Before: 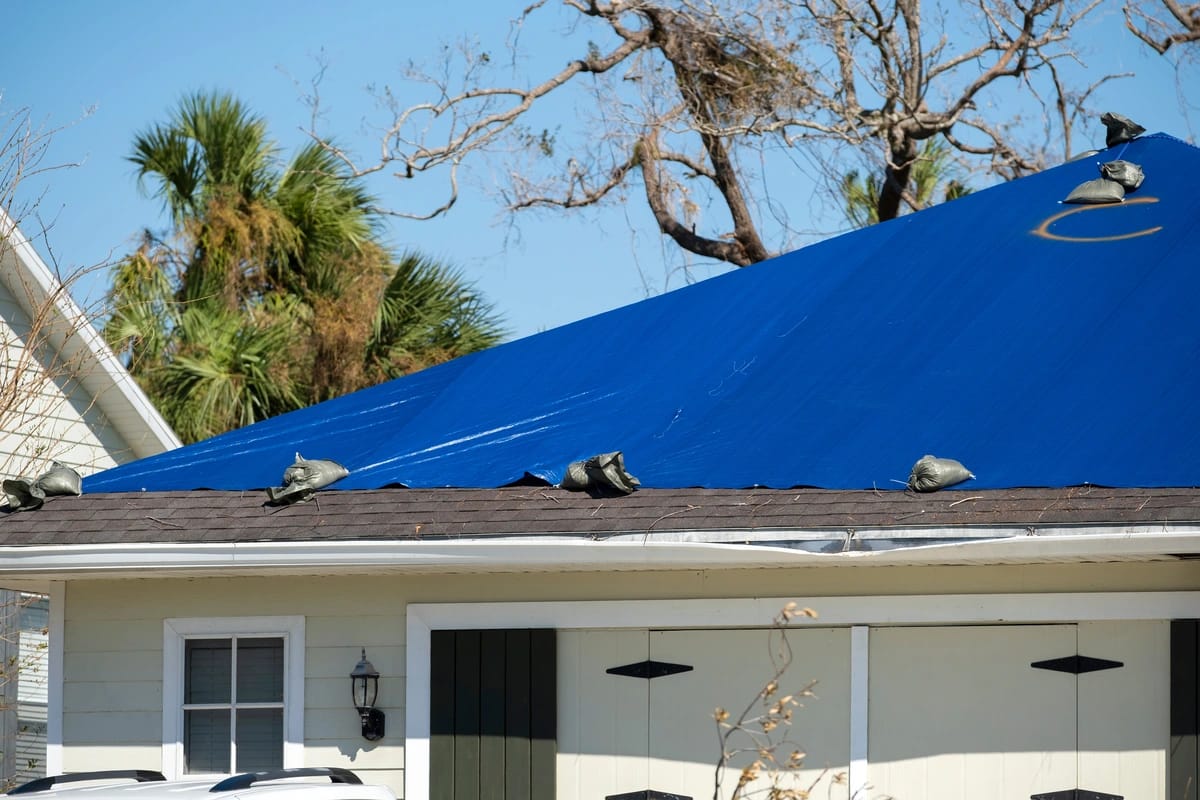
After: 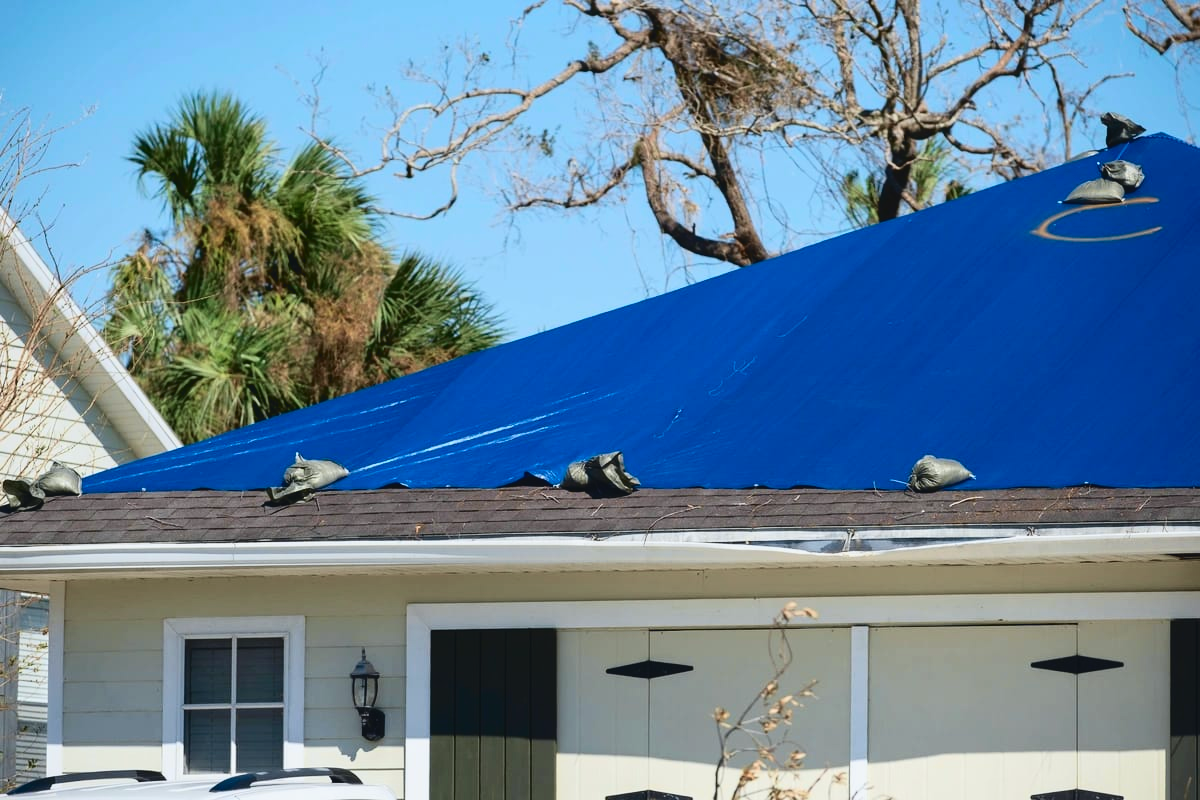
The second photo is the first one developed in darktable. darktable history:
tone curve: curves: ch0 [(0, 0.047) (0.15, 0.127) (0.46, 0.466) (0.751, 0.788) (1, 0.961)]; ch1 [(0, 0) (0.43, 0.408) (0.476, 0.469) (0.505, 0.501) (0.553, 0.557) (0.592, 0.58) (0.631, 0.625) (1, 1)]; ch2 [(0, 0) (0.505, 0.495) (0.55, 0.557) (0.583, 0.573) (1, 1)], color space Lab, independent channels, preserve colors none
